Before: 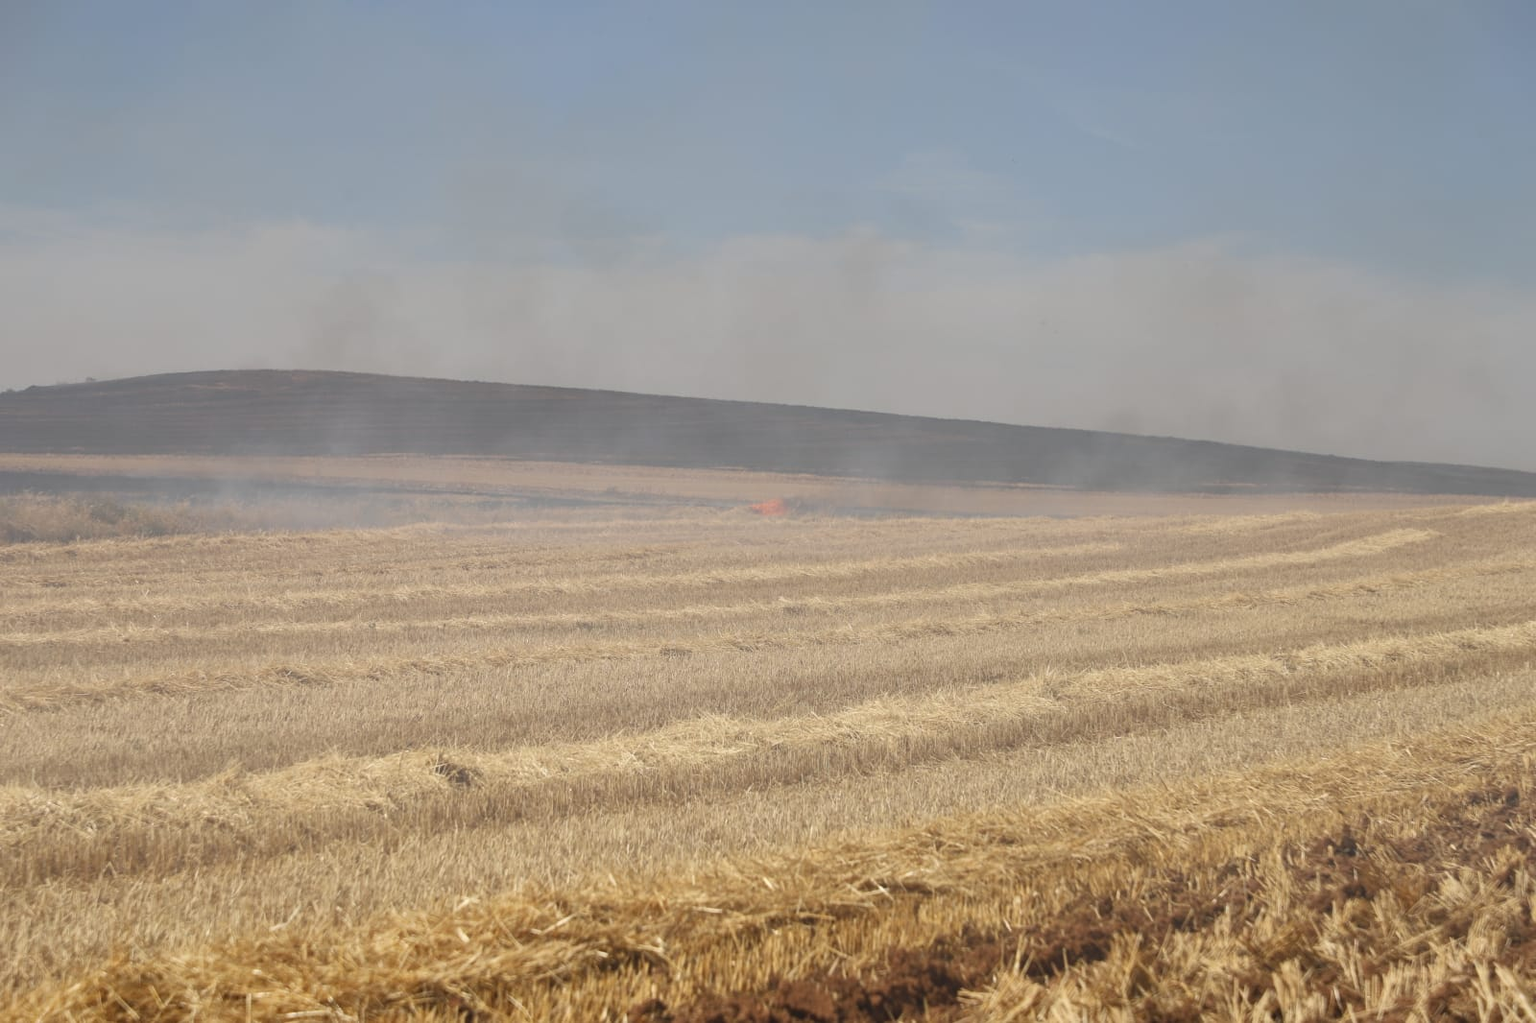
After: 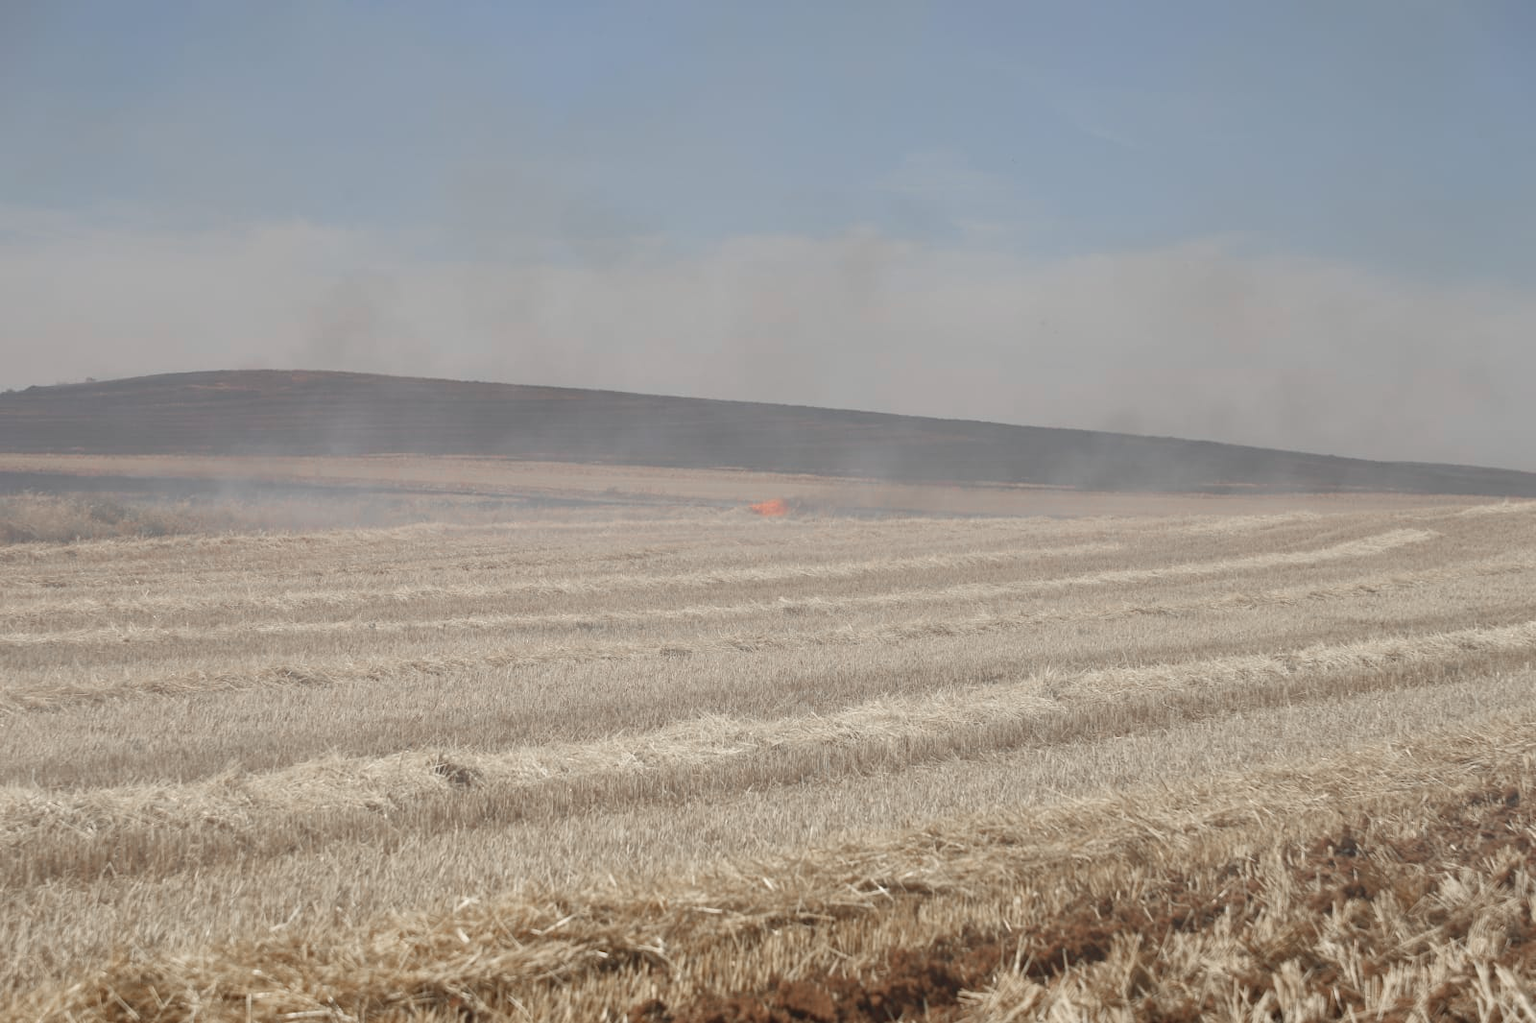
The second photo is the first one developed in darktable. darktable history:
color zones: curves: ch1 [(0, 0.708) (0.088, 0.648) (0.245, 0.187) (0.429, 0.326) (0.571, 0.498) (0.714, 0.5) (0.857, 0.5) (1, 0.708)]
